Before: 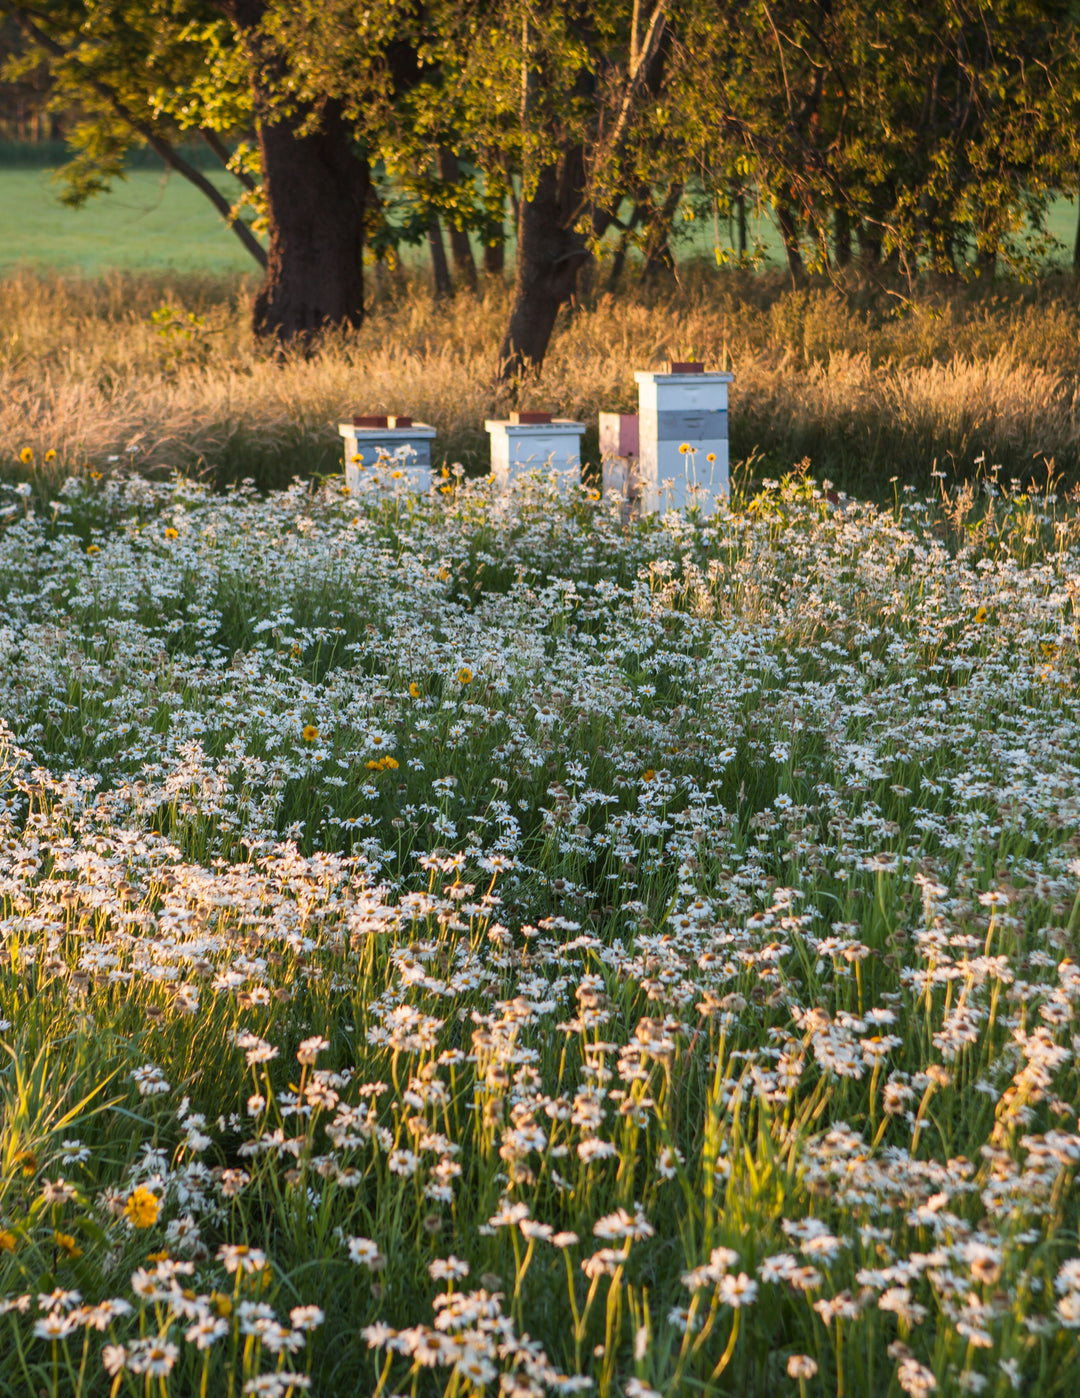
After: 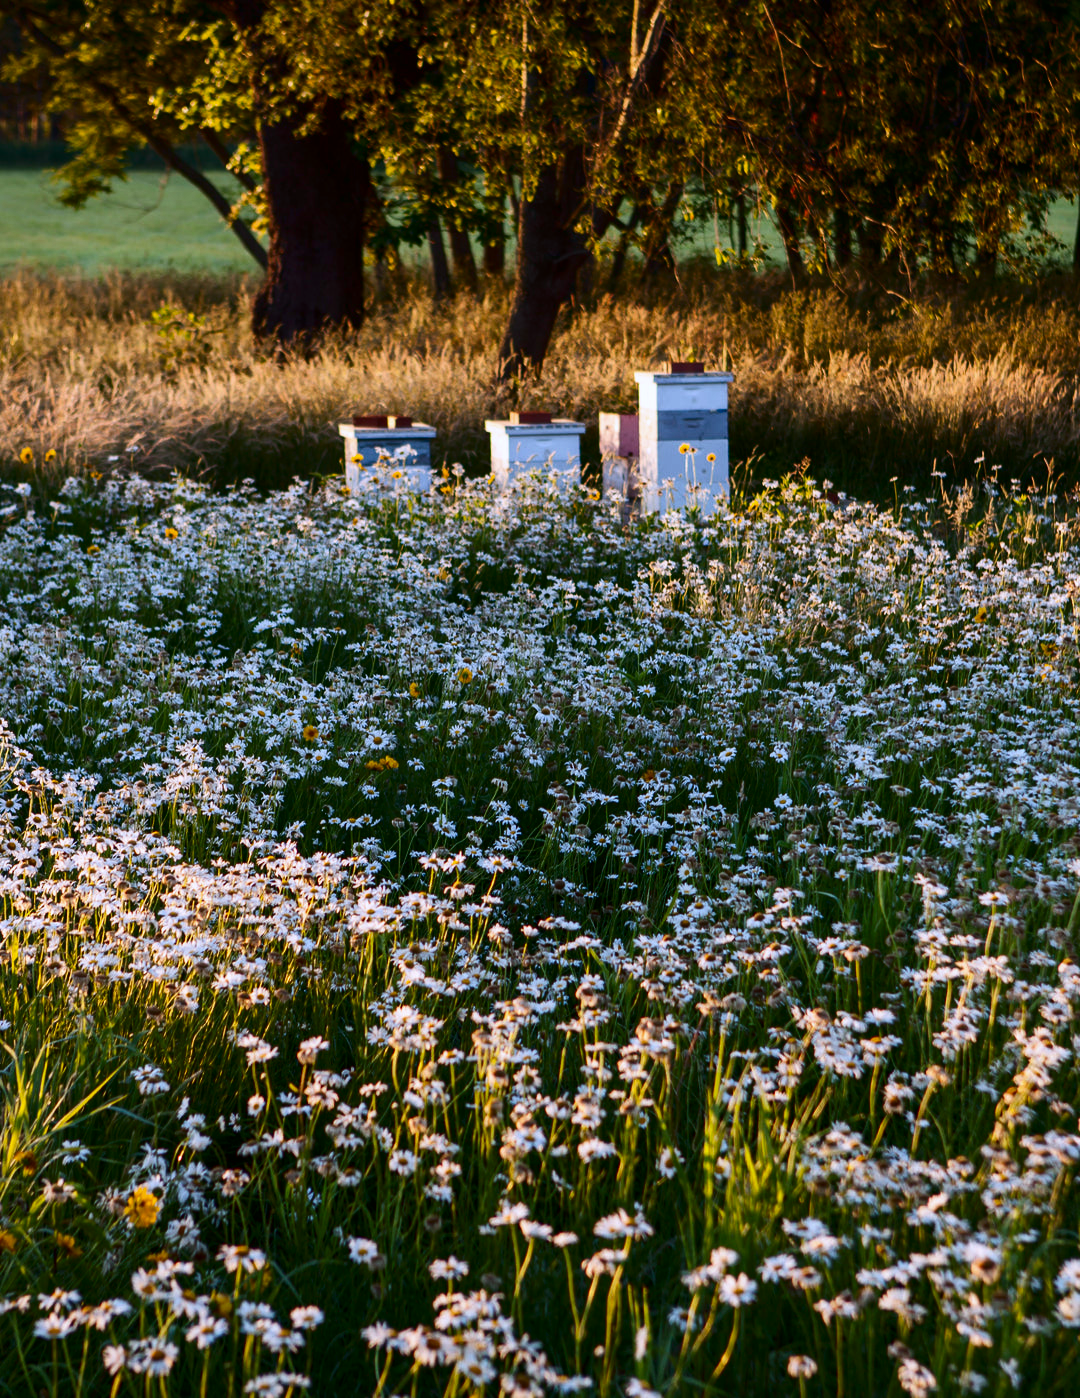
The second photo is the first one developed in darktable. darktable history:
white balance: red 0.967, blue 1.119, emerald 0.756
contrast brightness saturation: contrast 0.19, brightness -0.24, saturation 0.11
